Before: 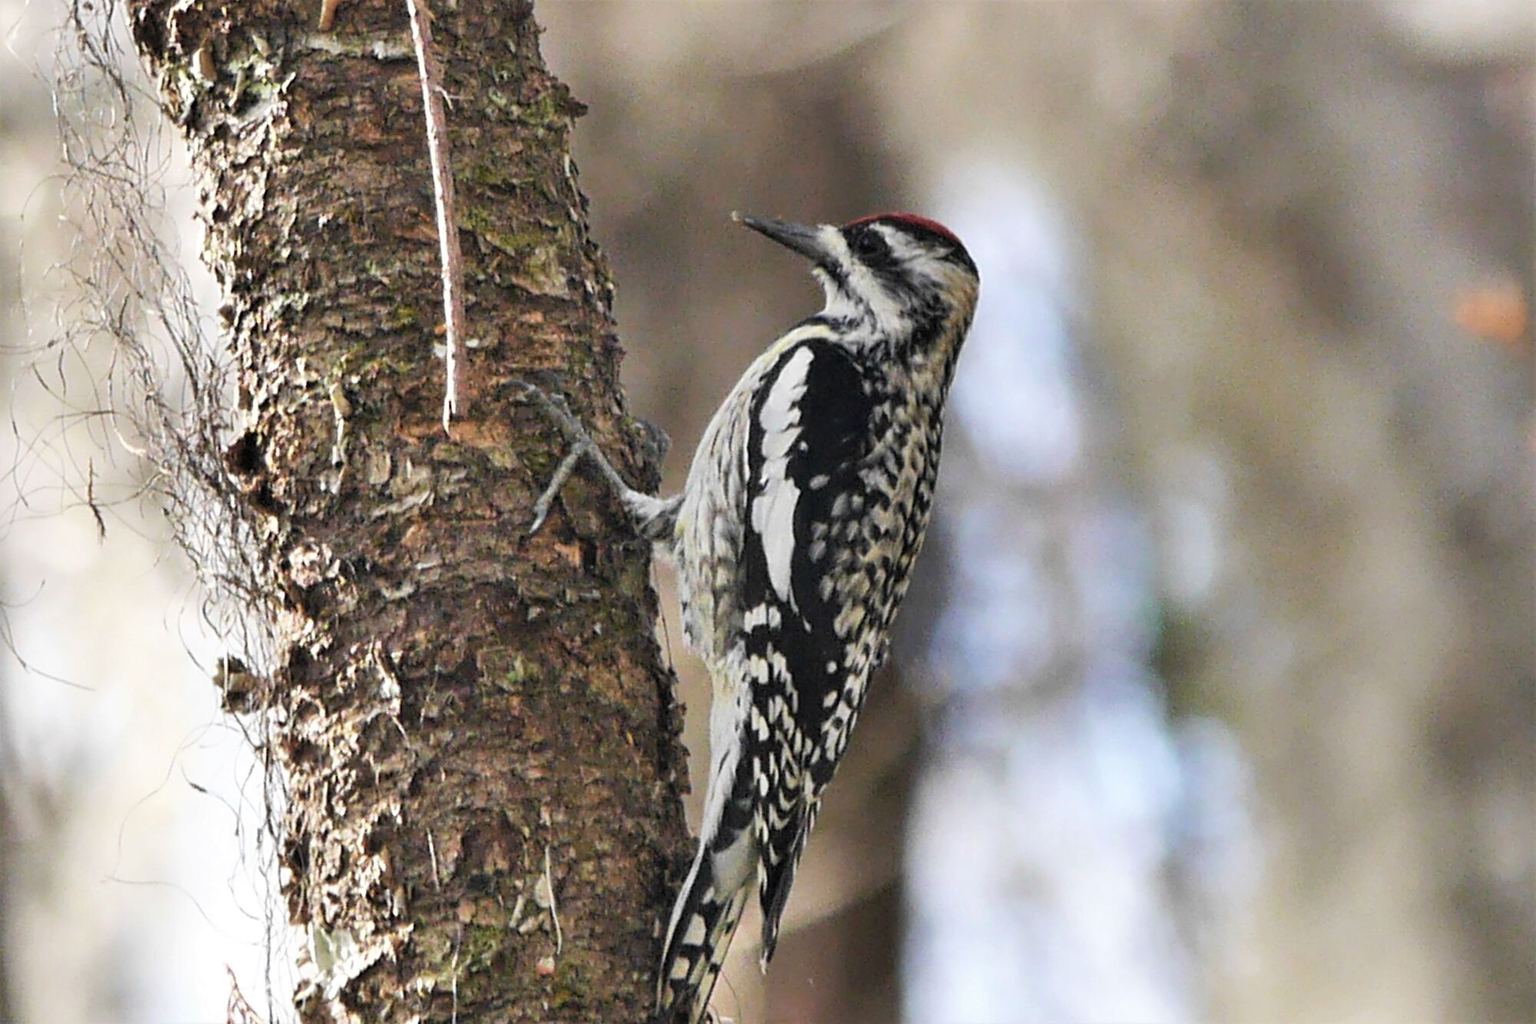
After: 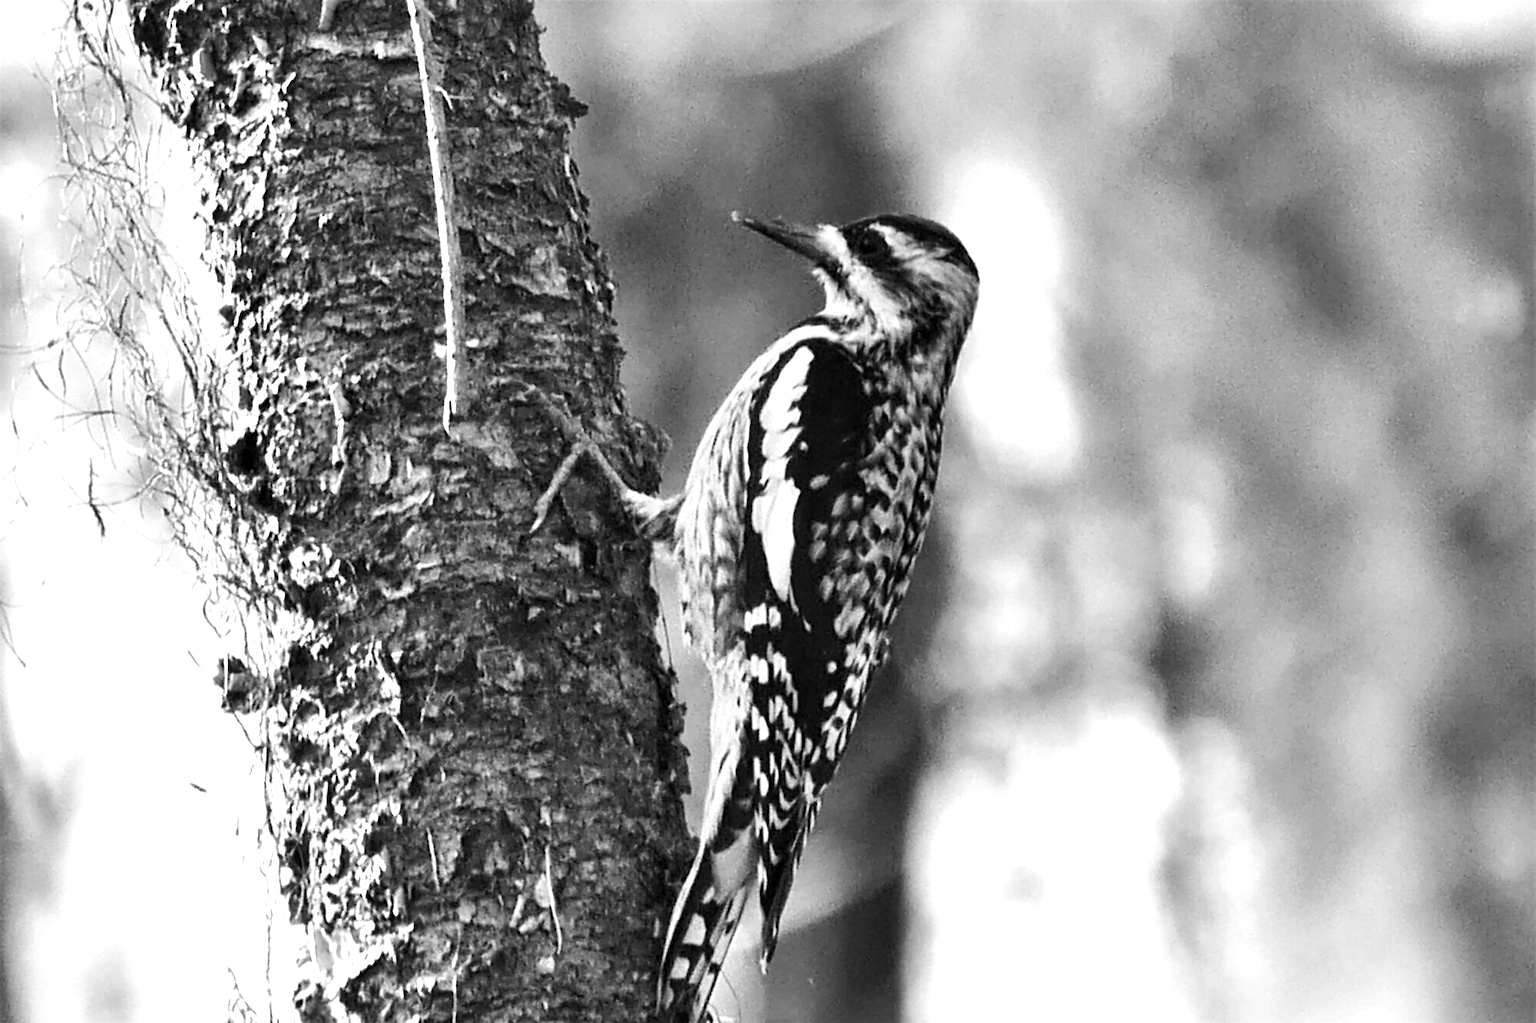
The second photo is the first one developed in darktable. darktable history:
tone equalizer: -8 EV -0.75 EV, -7 EV -0.7 EV, -6 EV -0.6 EV, -5 EV -0.4 EV, -3 EV 0.4 EV, -2 EV 0.6 EV, -1 EV 0.7 EV, +0 EV 0.75 EV, edges refinement/feathering 500, mask exposure compensation -1.57 EV, preserve details no
local contrast: mode bilateral grid, contrast 20, coarseness 50, detail 120%, midtone range 0.2
monochrome: on, module defaults
